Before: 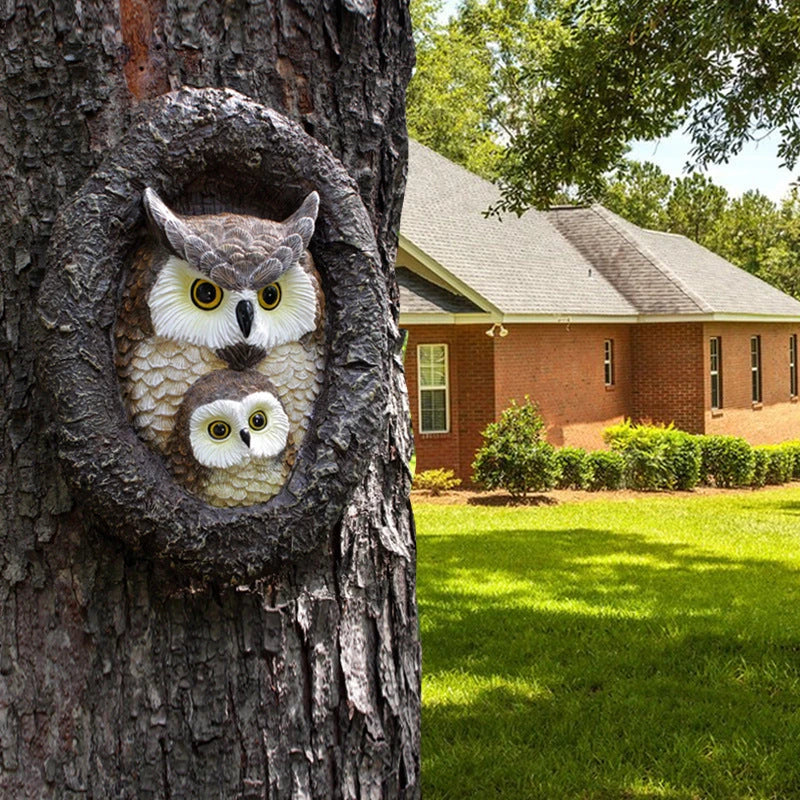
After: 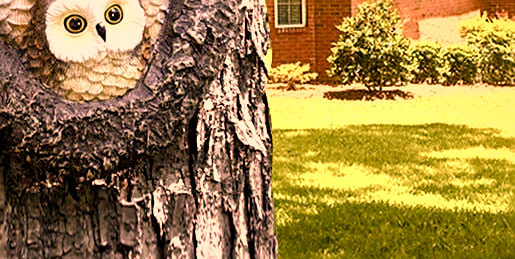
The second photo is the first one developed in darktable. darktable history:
color correction: highlights a* 39.68, highlights b* 39.86, saturation 0.687
sharpen: on, module defaults
contrast brightness saturation: contrast 0.032, brightness 0.069, saturation 0.121
color balance rgb: shadows lift › chroma 3.922%, shadows lift › hue 89.41°, highlights gain › luminance 14.796%, perceptual saturation grading › global saturation 25.572%, perceptual saturation grading › highlights -50.439%, perceptual saturation grading › shadows 30.915%
exposure: black level correction 0.002, exposure 0.675 EV, compensate highlight preservation false
shadows and highlights: low approximation 0.01, soften with gaussian
local contrast: mode bilateral grid, contrast 25, coarseness 59, detail 152%, midtone range 0.2
crop: left 18.011%, top 50.765%, right 17.598%, bottom 16.85%
